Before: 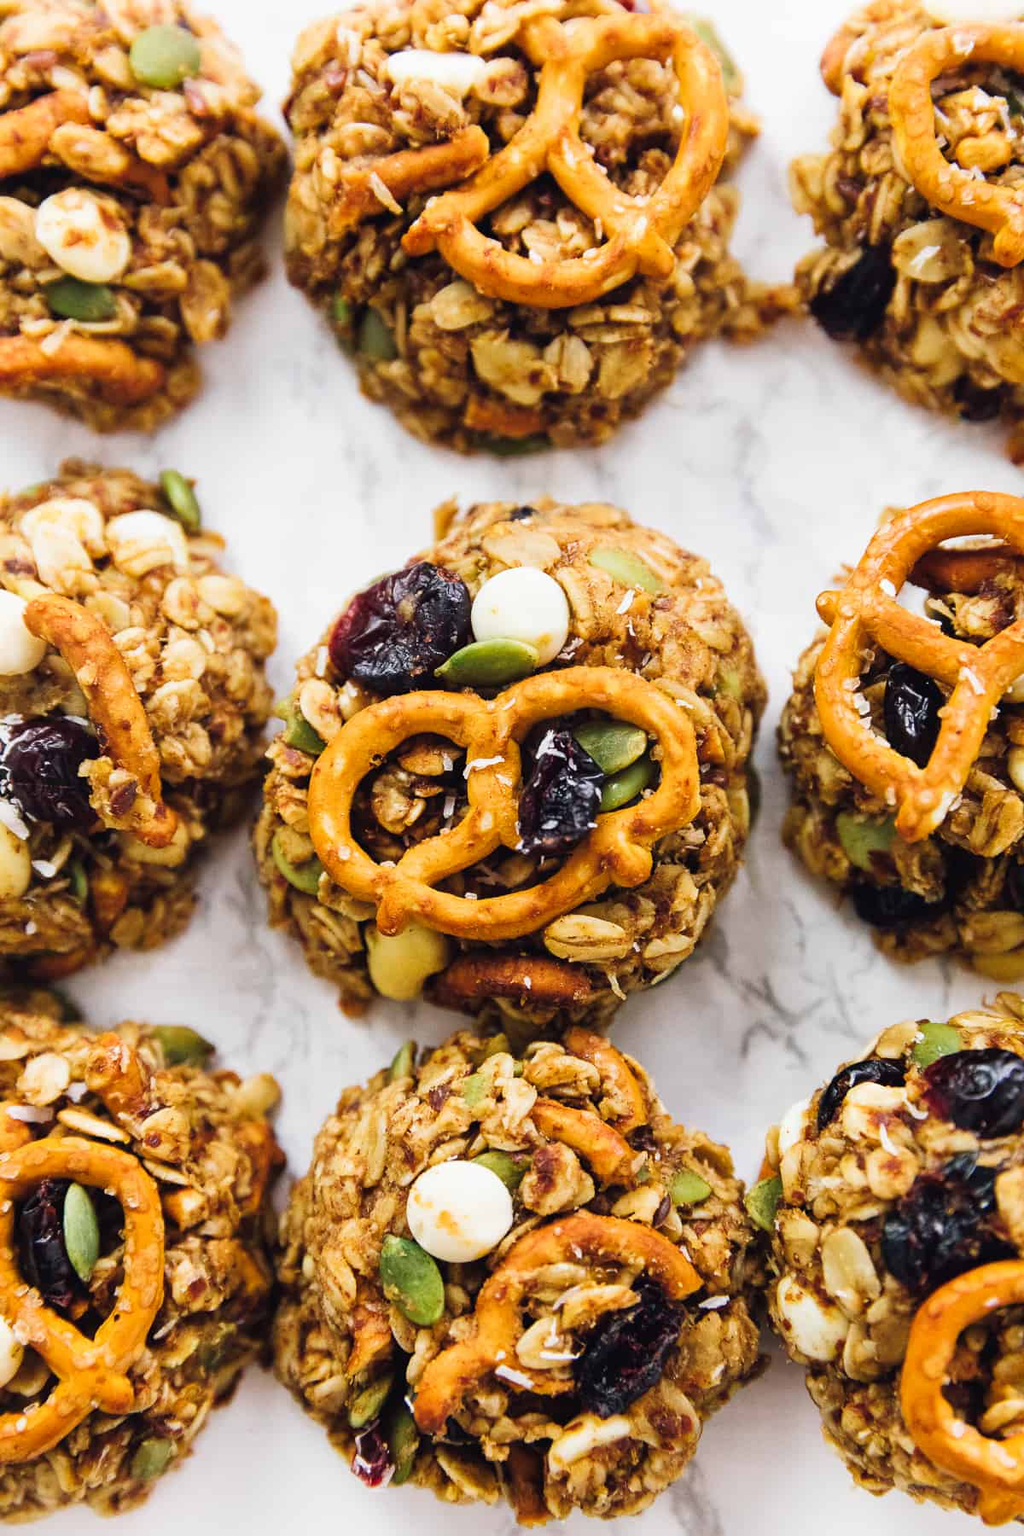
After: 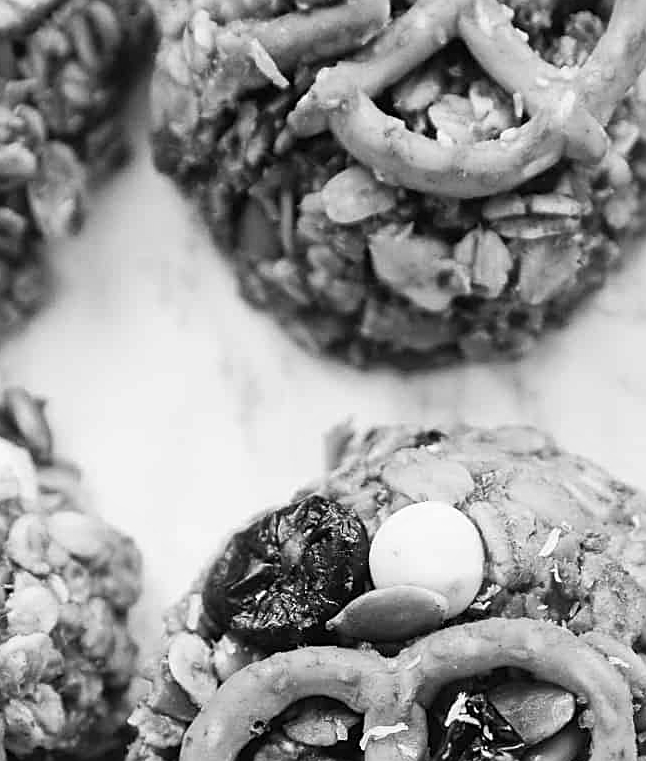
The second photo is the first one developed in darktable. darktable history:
monochrome: on, module defaults
sharpen: on, module defaults
crop: left 15.306%, top 9.065%, right 30.789%, bottom 48.638%
